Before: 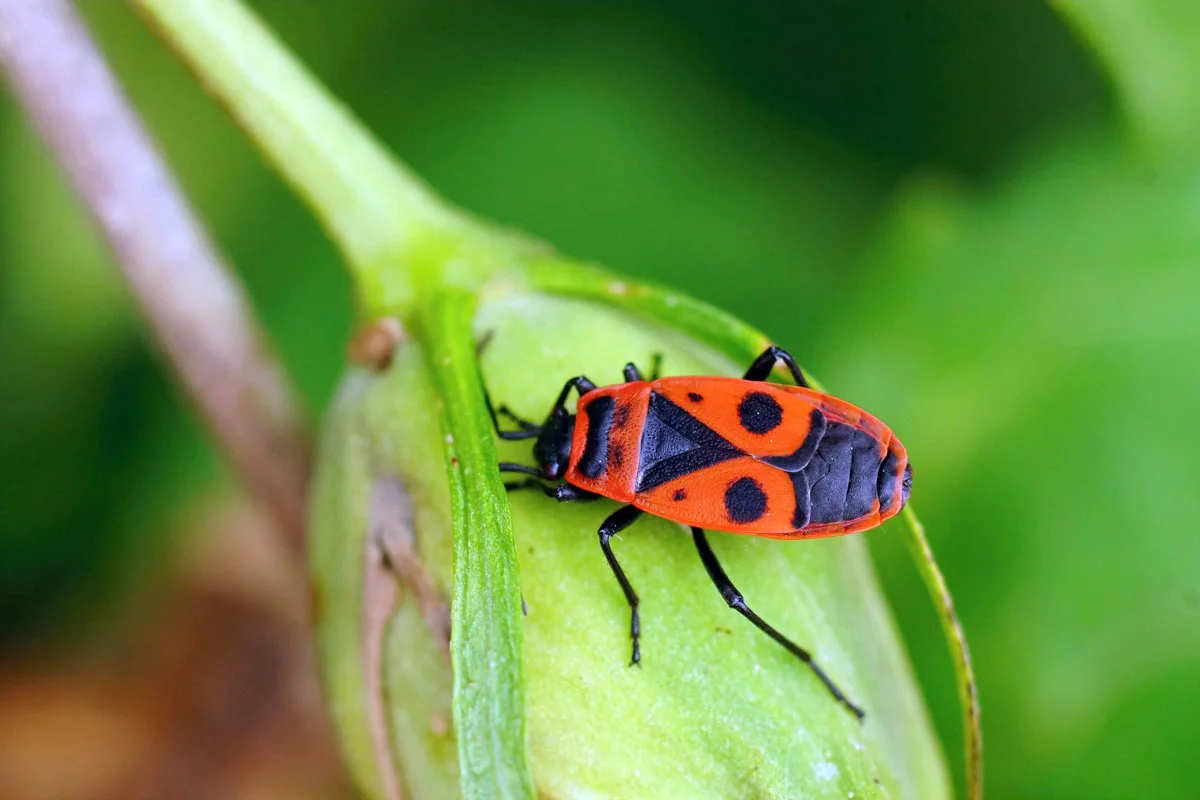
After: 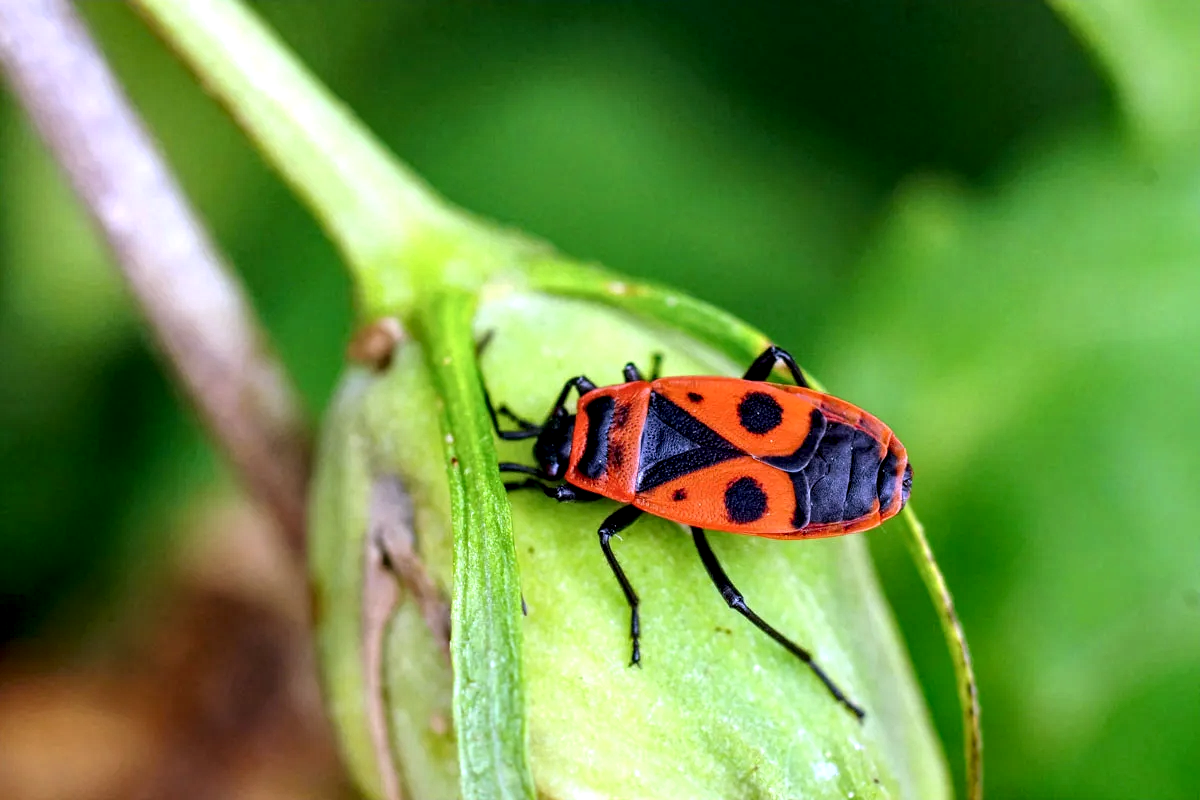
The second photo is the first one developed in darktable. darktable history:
local contrast: highlights 65%, shadows 53%, detail 168%, midtone range 0.519
